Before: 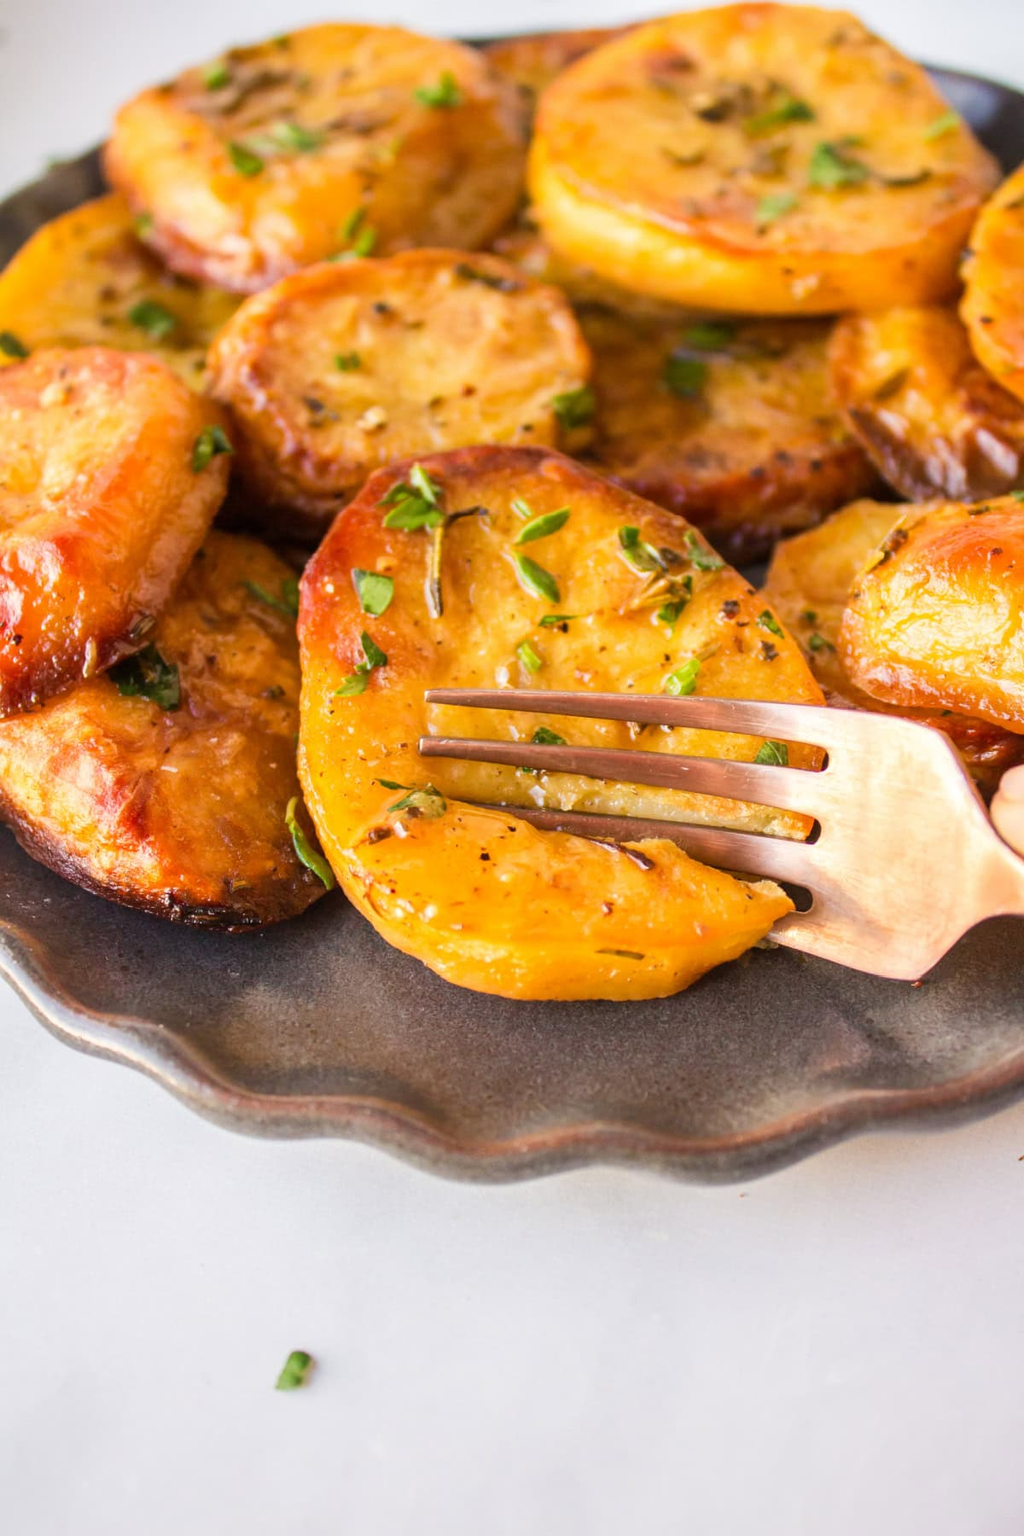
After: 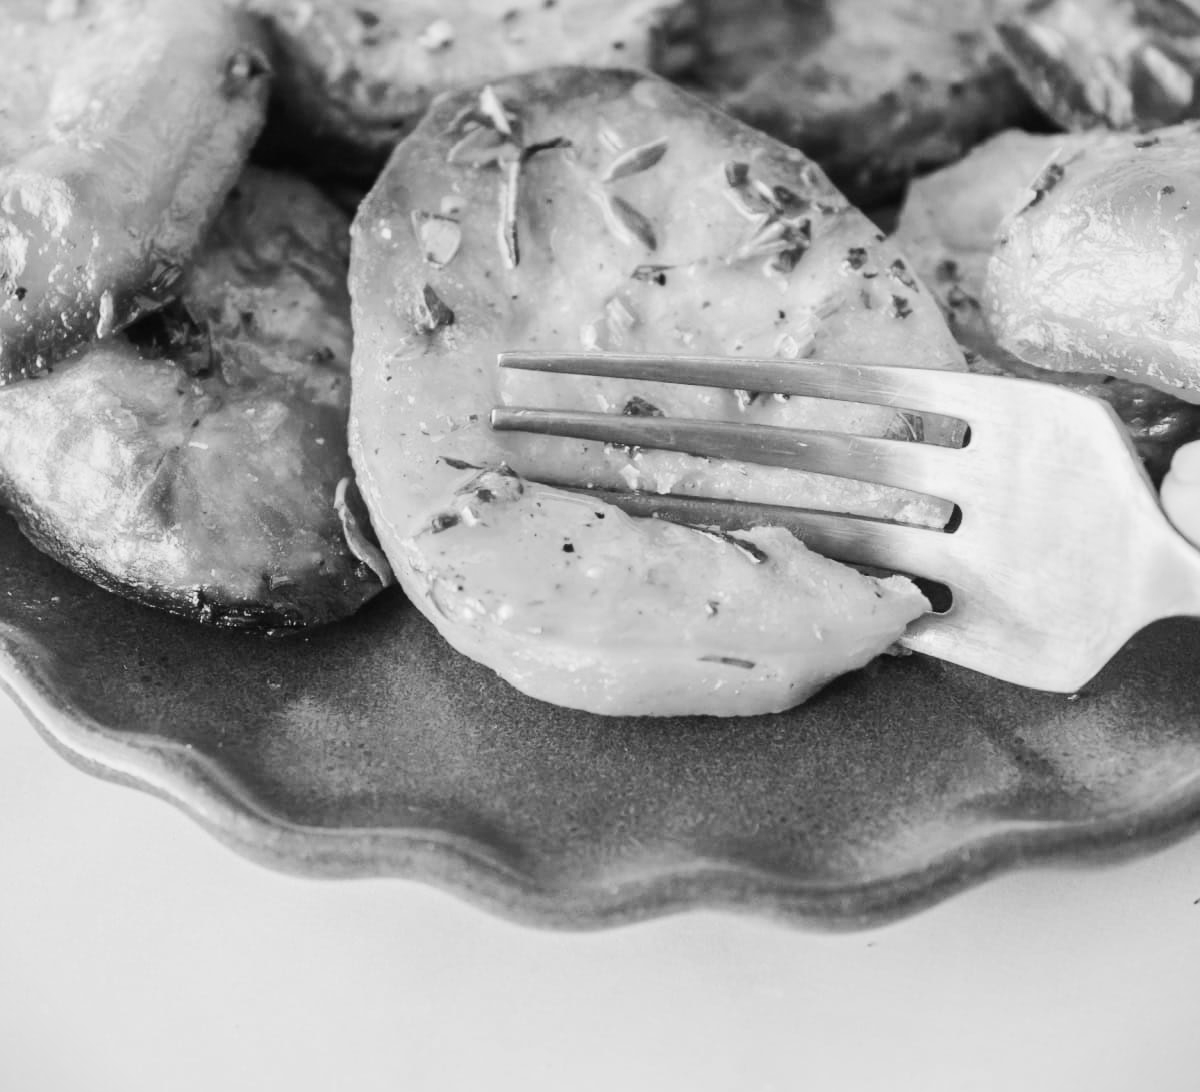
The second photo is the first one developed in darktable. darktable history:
color calibration: illuminant custom, x 0.368, y 0.373, temperature 4330.32 K
crop and rotate: top 25.357%, bottom 13.942%
vignetting: fall-off start 116.67%, fall-off radius 59.26%, brightness -0.31, saturation -0.056
exposure: black level correction 0.001, exposure 0.14 EV, compensate highlight preservation false
tone curve: curves: ch0 [(0, 0.02) (0.063, 0.058) (0.262, 0.243) (0.447, 0.468) (0.544, 0.596) (0.805, 0.823) (1, 0.952)]; ch1 [(0, 0) (0.339, 0.31) (0.417, 0.401) (0.452, 0.455) (0.482, 0.483) (0.502, 0.499) (0.517, 0.506) (0.55, 0.542) (0.588, 0.604) (0.729, 0.782) (1, 1)]; ch2 [(0, 0) (0.346, 0.34) (0.431, 0.45) (0.485, 0.487) (0.5, 0.496) (0.527, 0.526) (0.56, 0.574) (0.613, 0.642) (0.679, 0.703) (1, 1)], color space Lab, independent channels, preserve colors none
color correction: saturation 0.98
monochrome: a 32, b 64, size 2.3
